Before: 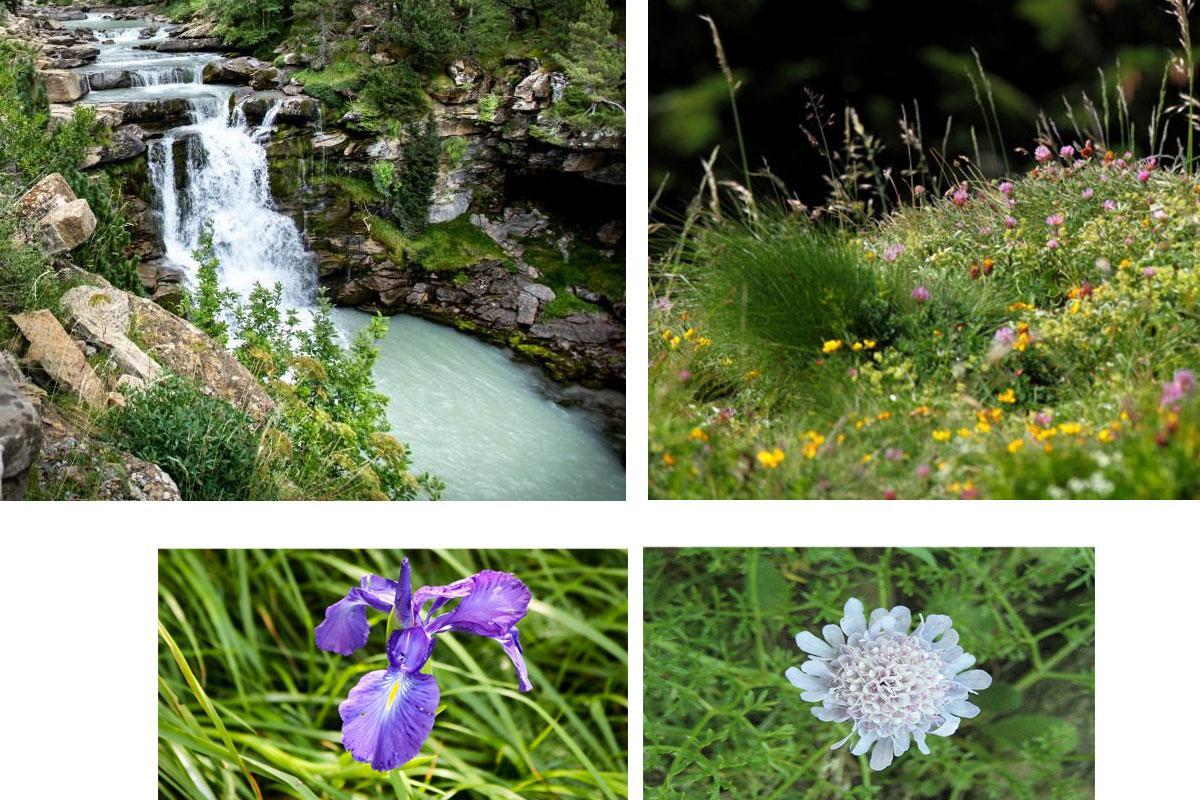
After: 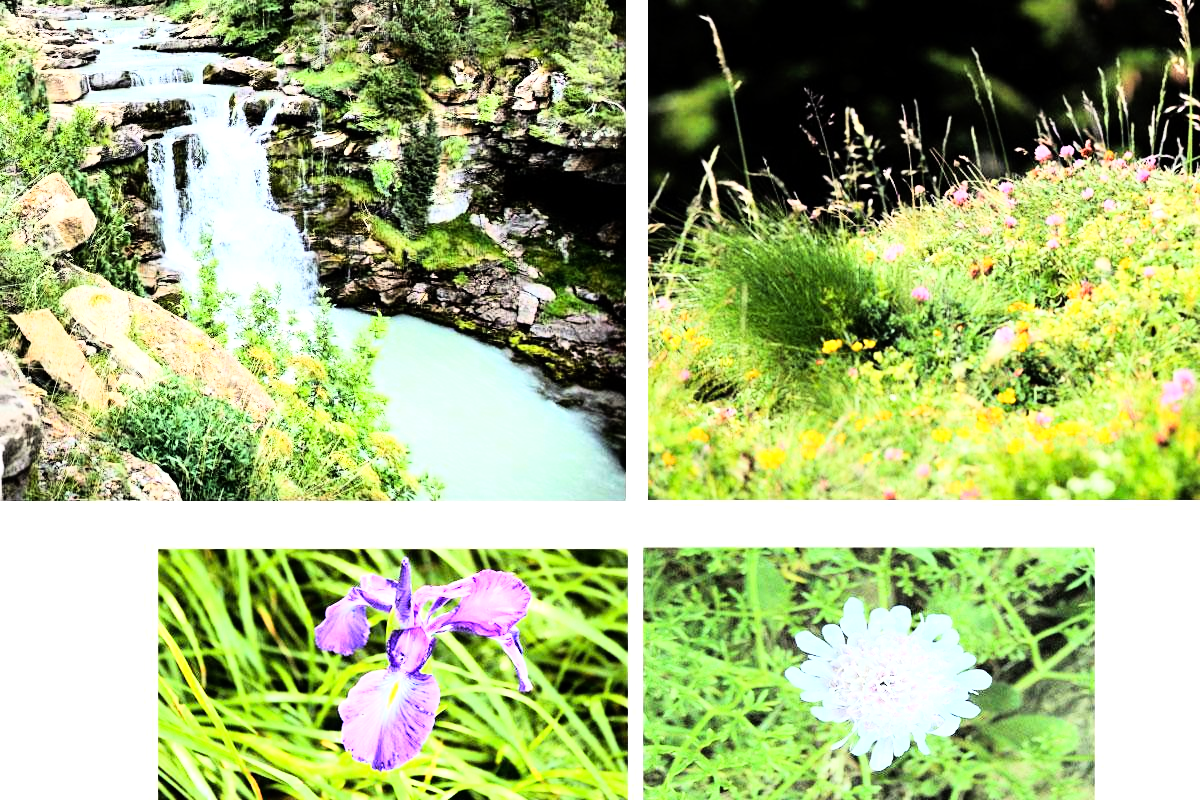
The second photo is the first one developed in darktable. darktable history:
exposure: exposure 0.77 EV, compensate highlight preservation false
rgb curve: curves: ch0 [(0, 0) (0.21, 0.15) (0.24, 0.21) (0.5, 0.75) (0.75, 0.96) (0.89, 0.99) (1, 1)]; ch1 [(0, 0.02) (0.21, 0.13) (0.25, 0.2) (0.5, 0.67) (0.75, 0.9) (0.89, 0.97) (1, 1)]; ch2 [(0, 0.02) (0.21, 0.13) (0.25, 0.2) (0.5, 0.67) (0.75, 0.9) (0.89, 0.97) (1, 1)], compensate middle gray true
